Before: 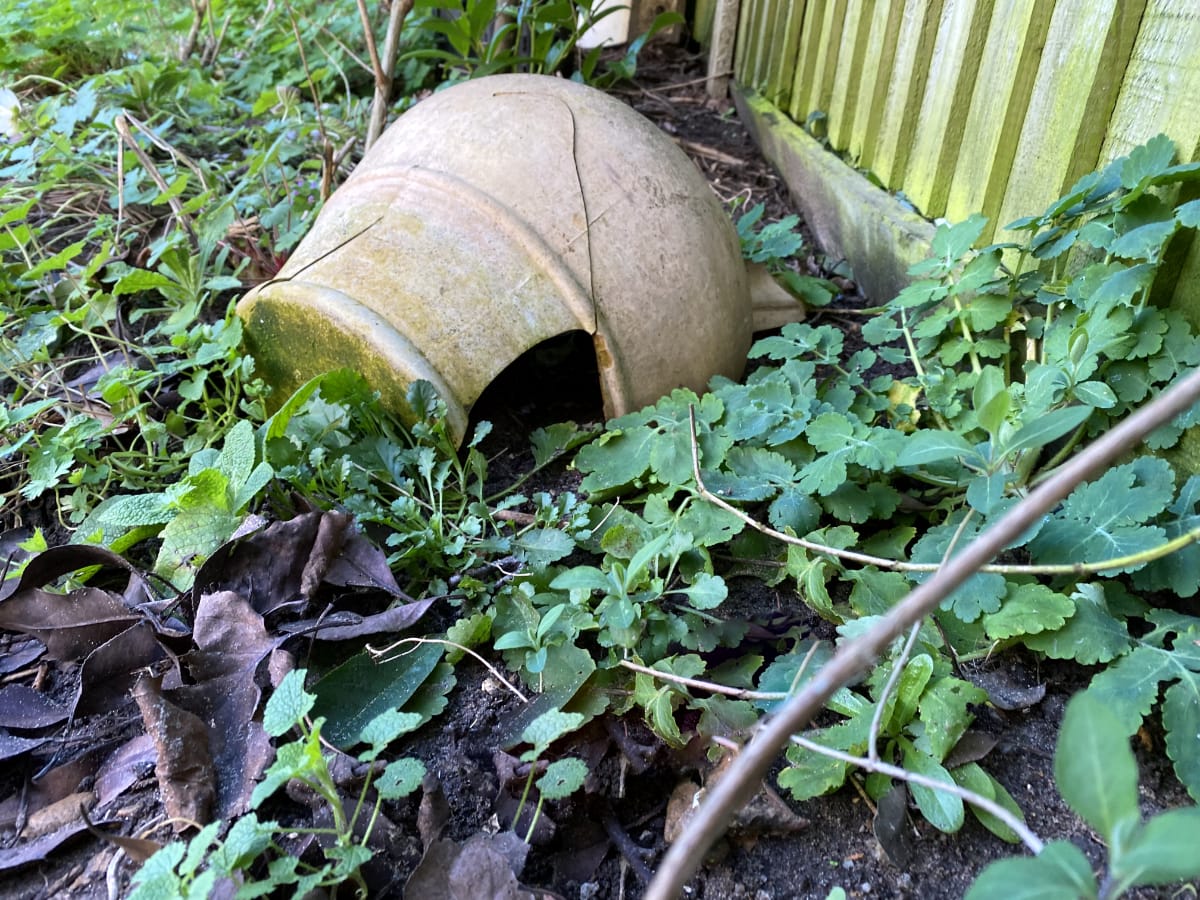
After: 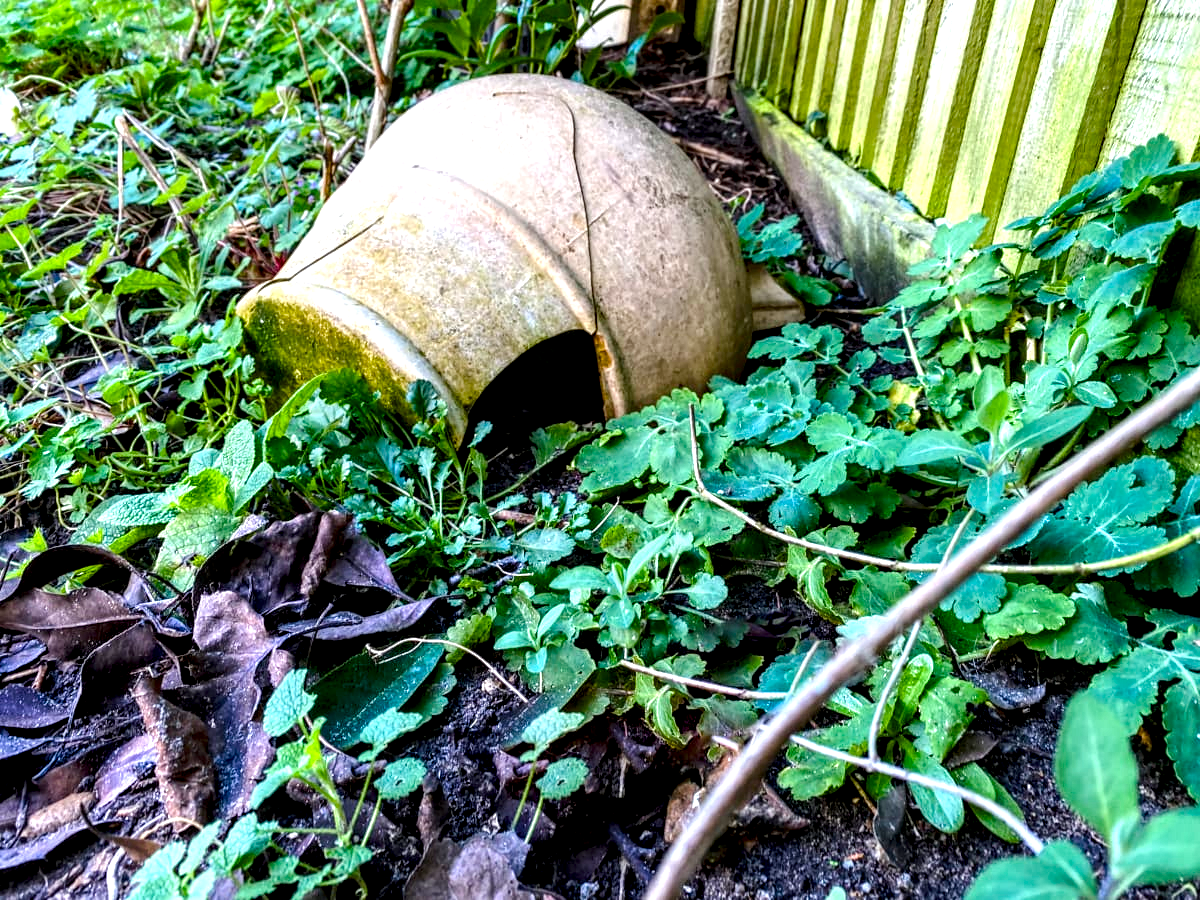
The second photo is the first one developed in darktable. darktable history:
levels: mode automatic, levels [0.016, 0.492, 0.969]
color balance rgb: linear chroma grading › global chroma 9.775%, perceptual saturation grading › global saturation 19.558%, perceptual saturation grading › highlights -24.941%, perceptual saturation grading › shadows 49.724%, perceptual brilliance grading › mid-tones 10.353%, perceptual brilliance grading › shadows 14.692%, contrast 15.419%
local contrast: highlights 16%, detail 188%
